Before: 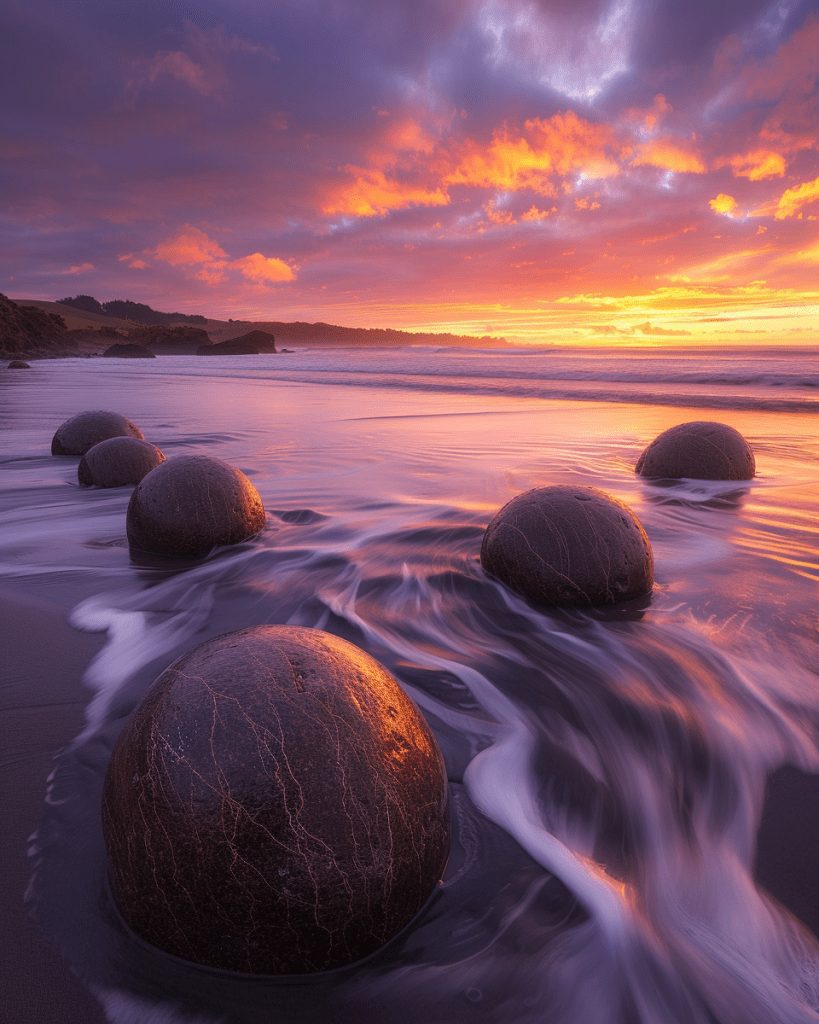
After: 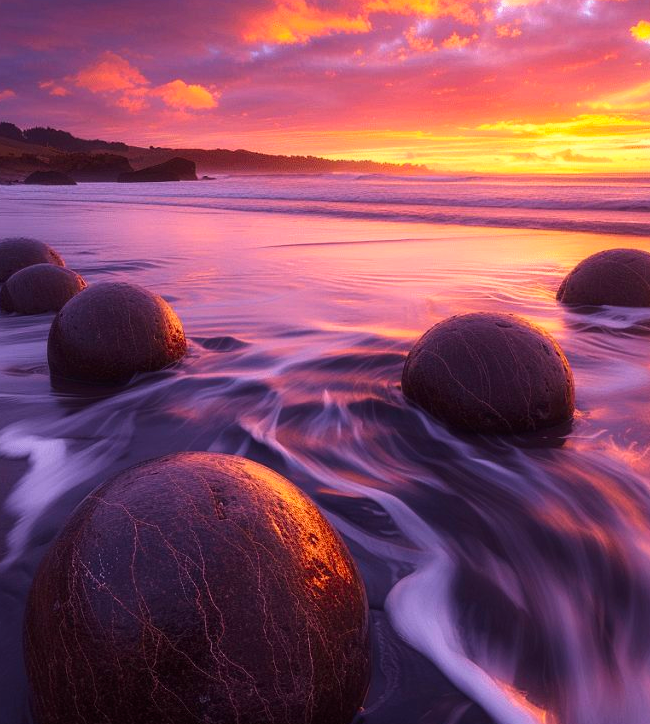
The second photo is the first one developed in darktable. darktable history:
velvia: on, module defaults
crop: left 9.712%, top 16.928%, right 10.845%, bottom 12.332%
contrast brightness saturation: contrast 0.18, saturation 0.3
